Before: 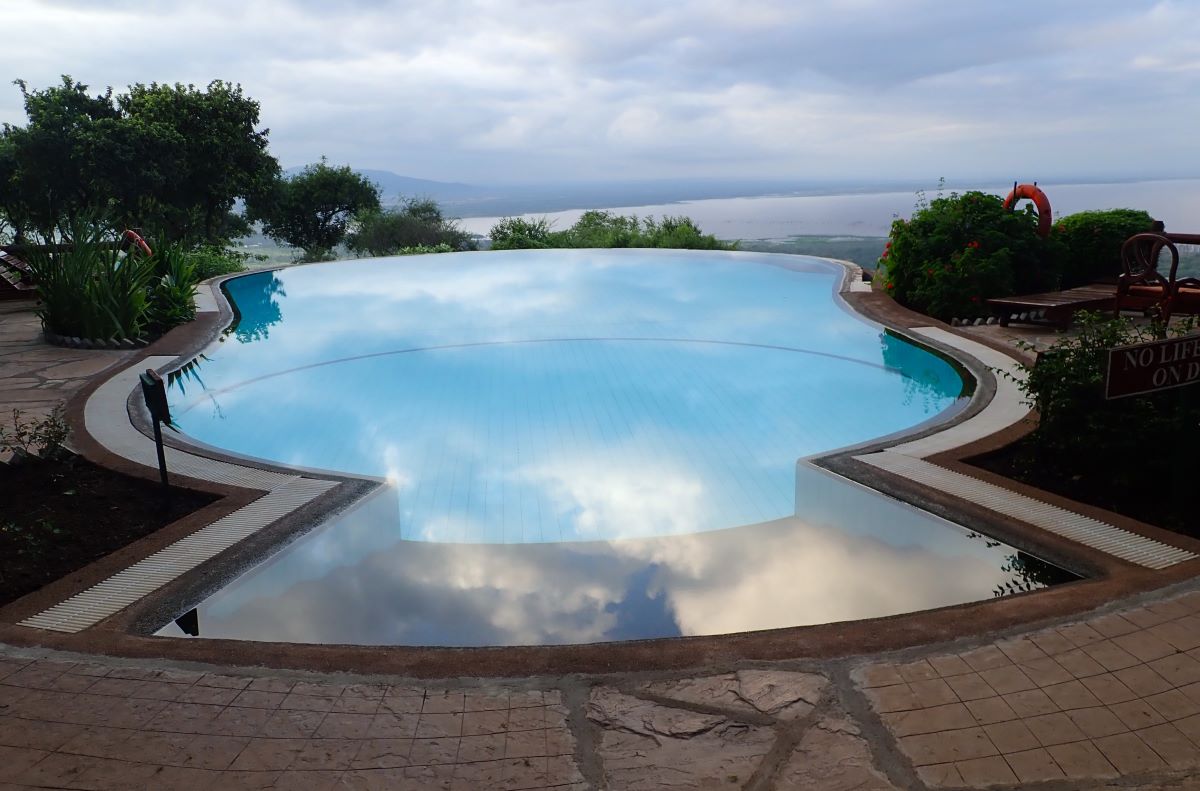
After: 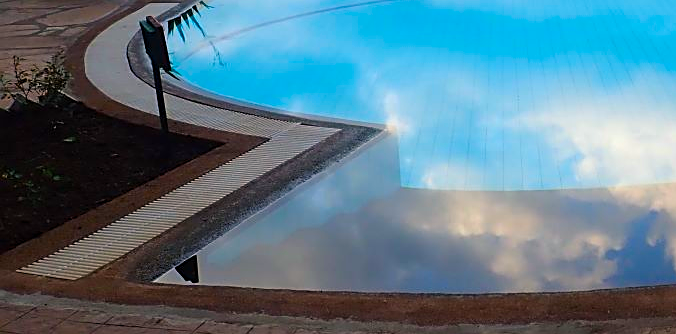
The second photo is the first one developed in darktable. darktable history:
crop: top 44.727%, right 43.61%, bottom 12.967%
sharpen: on, module defaults
color balance rgb: highlights gain › chroma 1.351%, highlights gain › hue 55.42°, linear chroma grading › global chroma 32.949%, perceptual saturation grading › global saturation 29.481%
